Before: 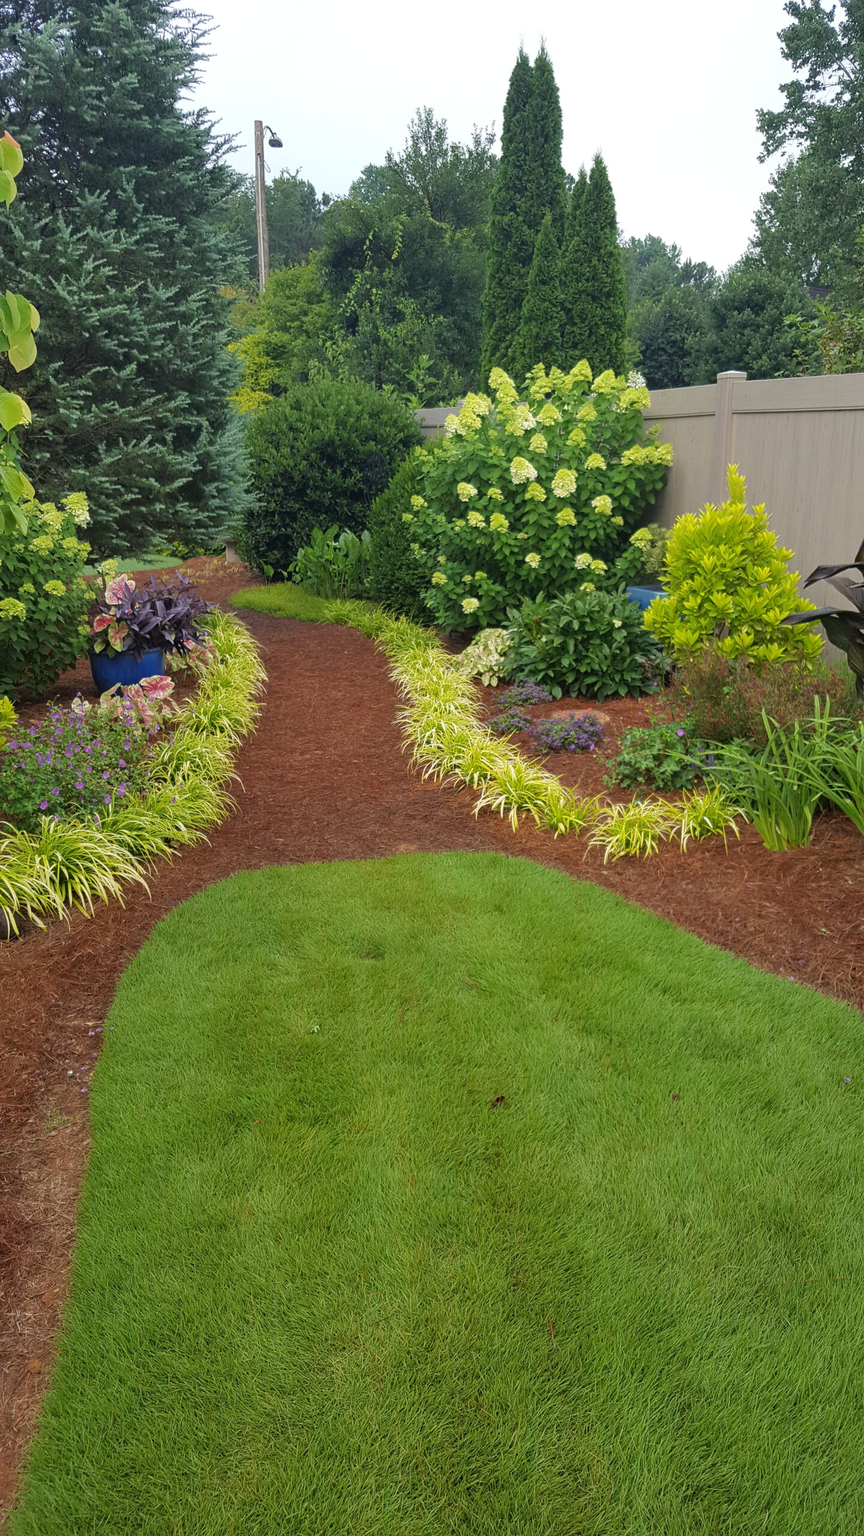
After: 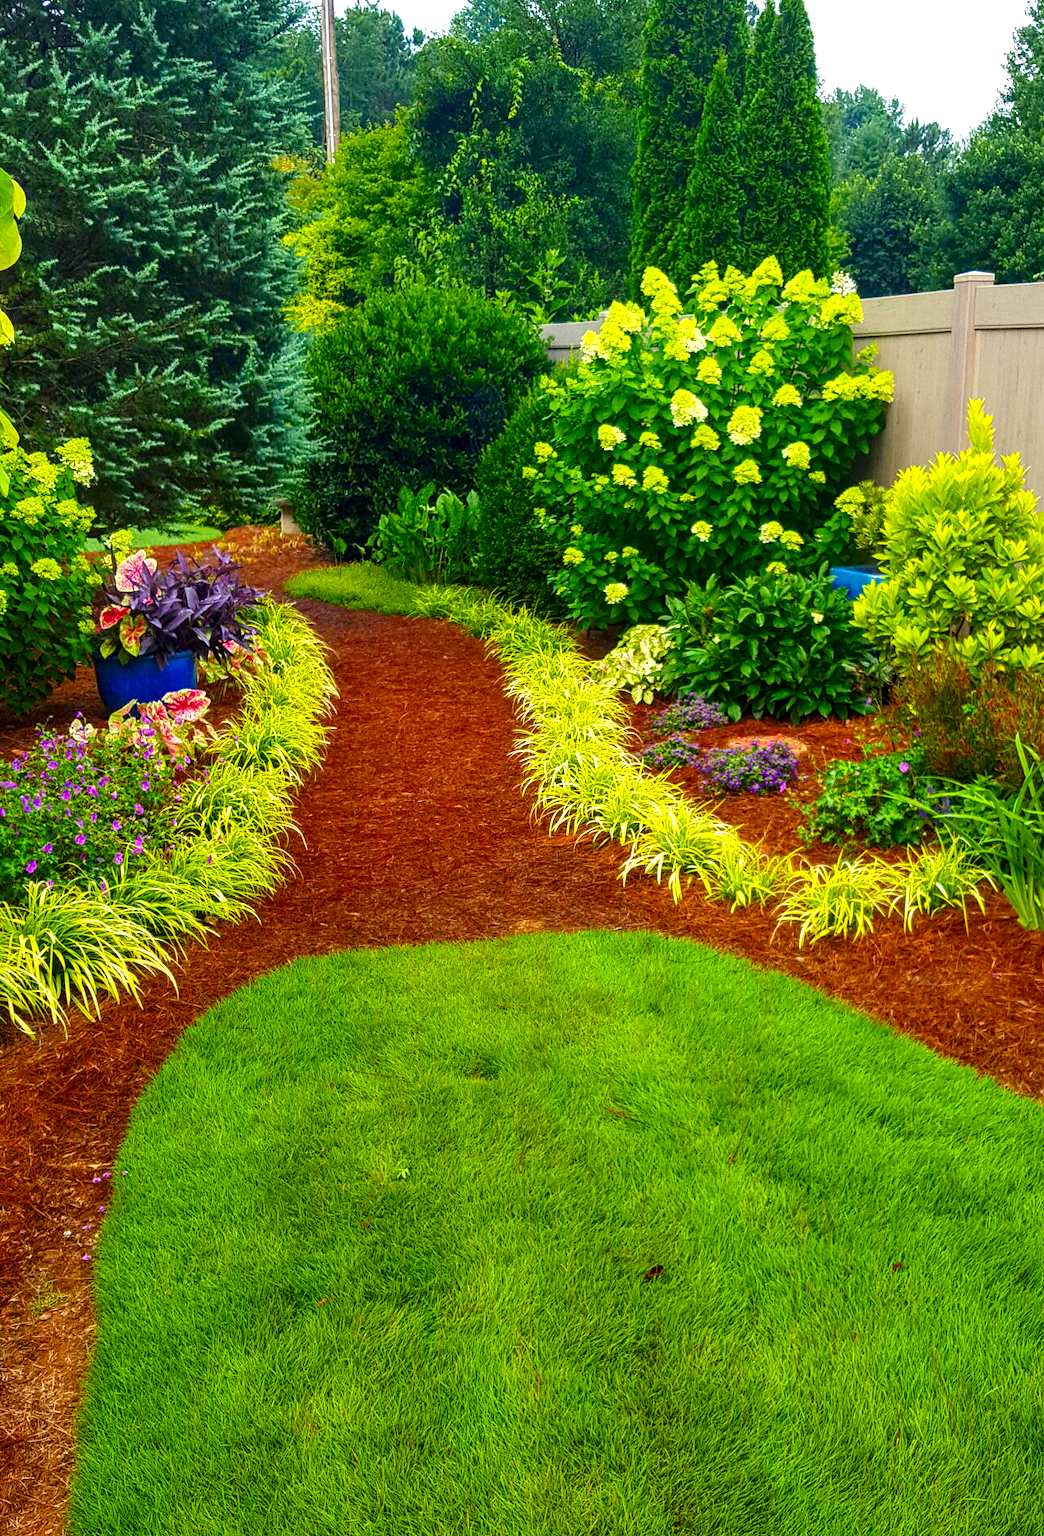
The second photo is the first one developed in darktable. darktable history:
crop and rotate: left 2.438%, top 11.271%, right 9.336%, bottom 15.735%
exposure: black level correction 0, exposure 0.5 EV, compensate exposure bias true, compensate highlight preservation false
local contrast: detail 130%
color balance rgb: highlights gain › luminance 14.749%, linear chroma grading › shadows -30.456%, linear chroma grading › global chroma 35.19%, perceptual saturation grading › global saturation 27.028%, perceptual saturation grading › highlights -28.883%, perceptual saturation grading › mid-tones 15.956%, perceptual saturation grading › shadows 34.106%, global vibrance 19.486%
contrast brightness saturation: contrast 0.124, brightness -0.122, saturation 0.205
